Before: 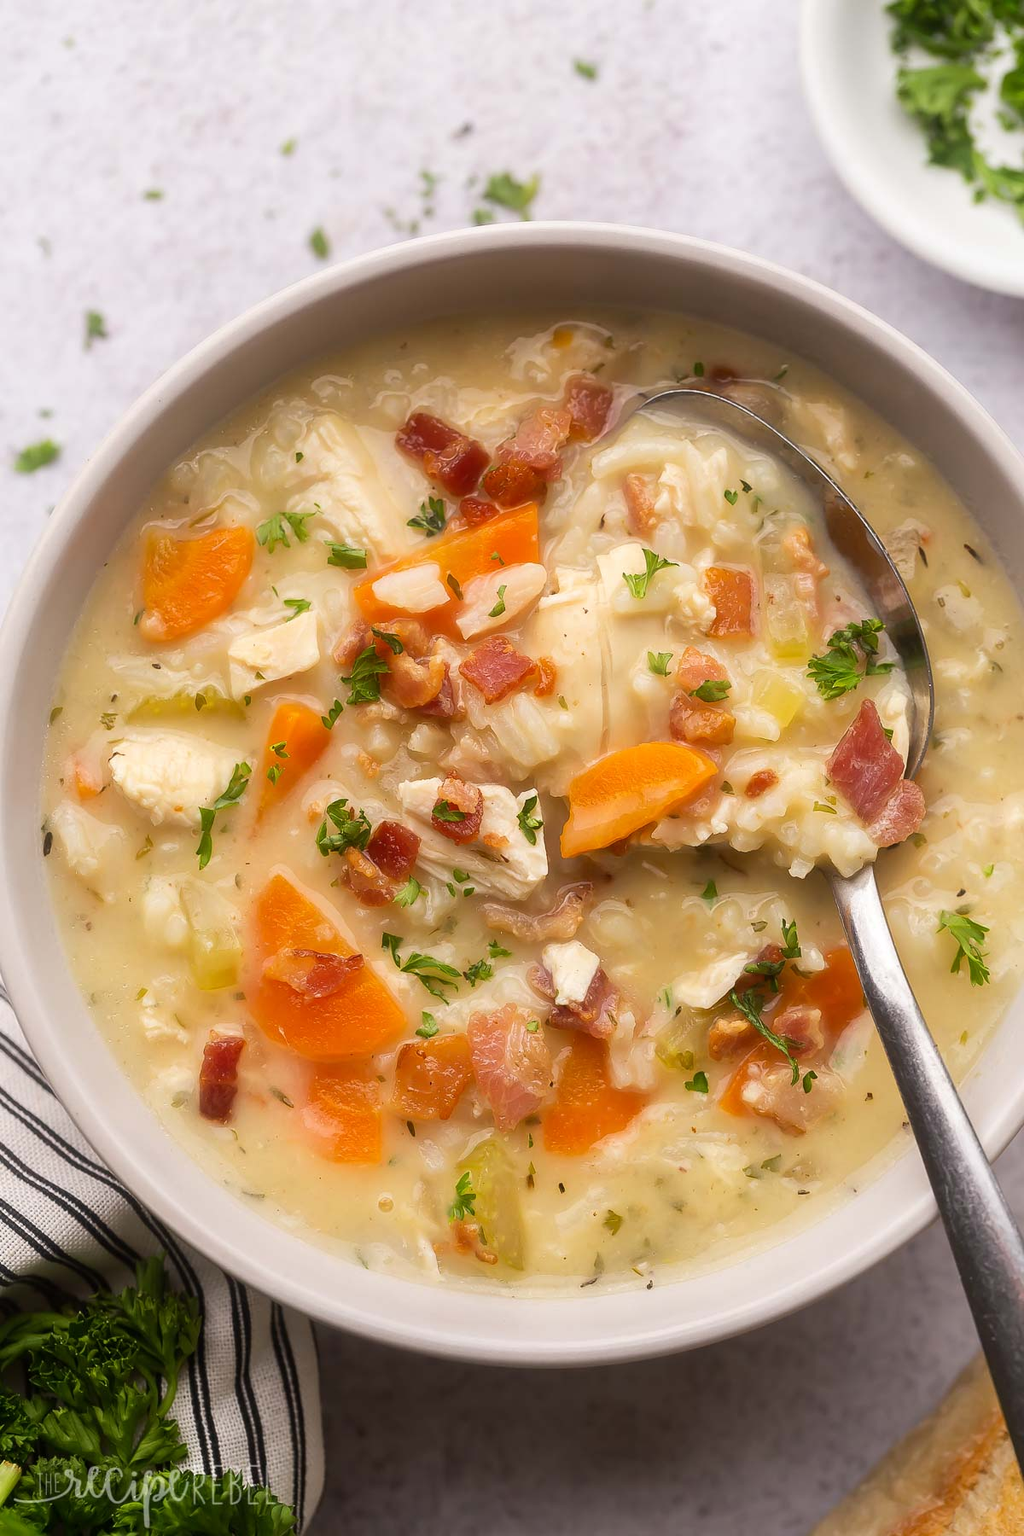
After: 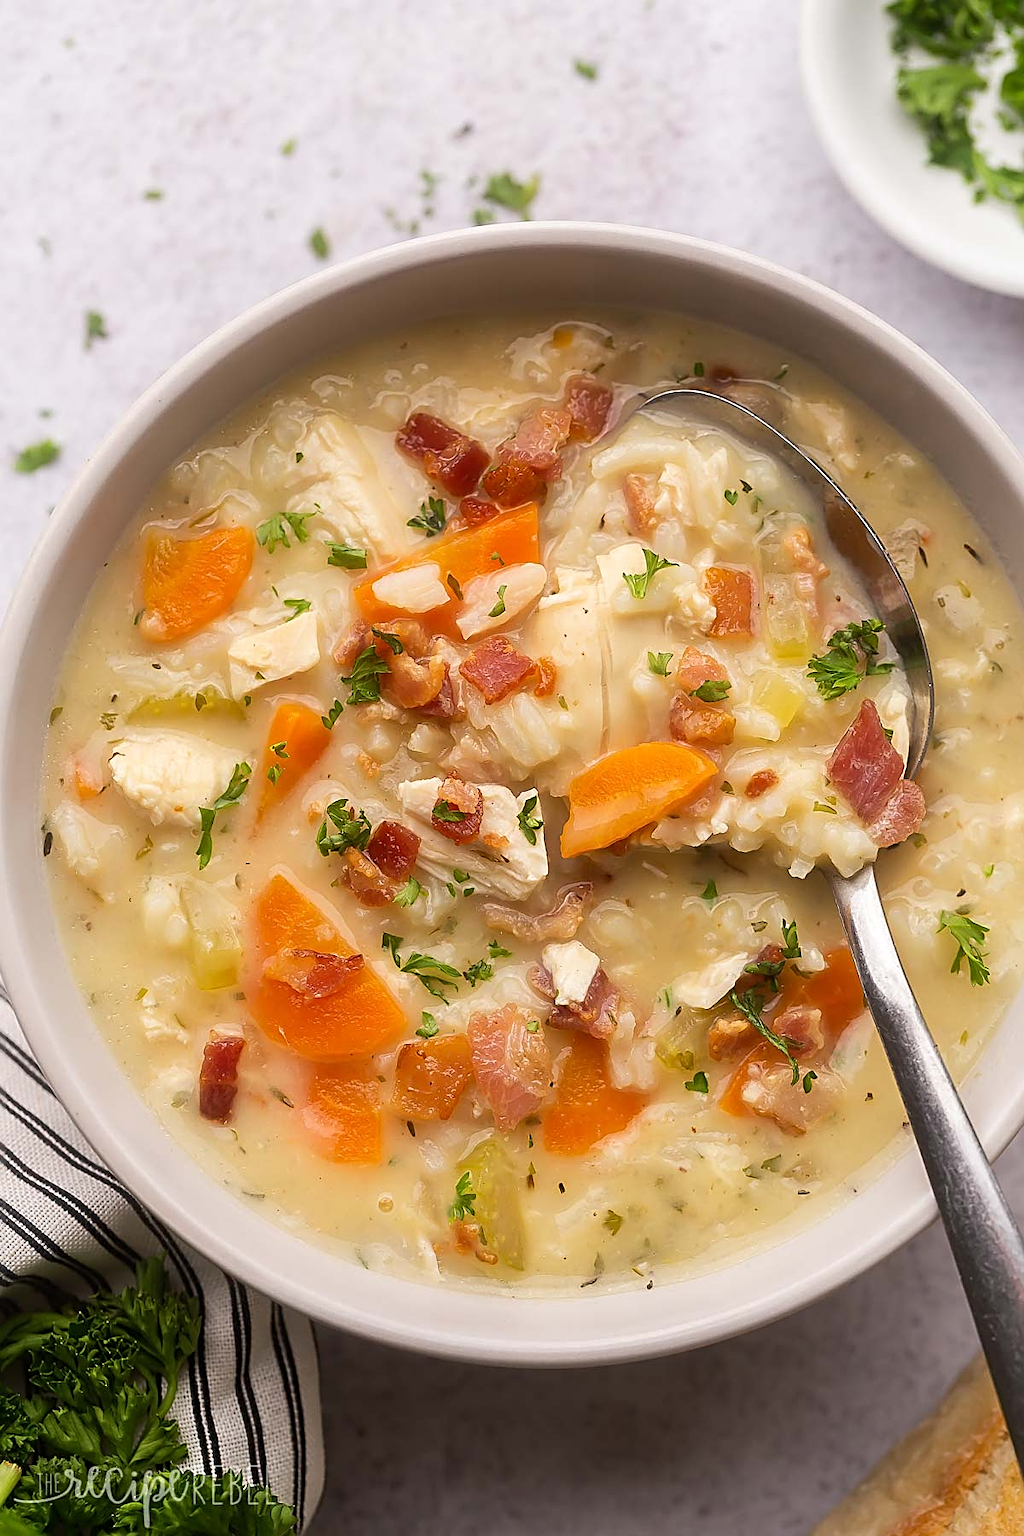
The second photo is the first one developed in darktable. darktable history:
sharpen: radius 2.544, amount 0.641
